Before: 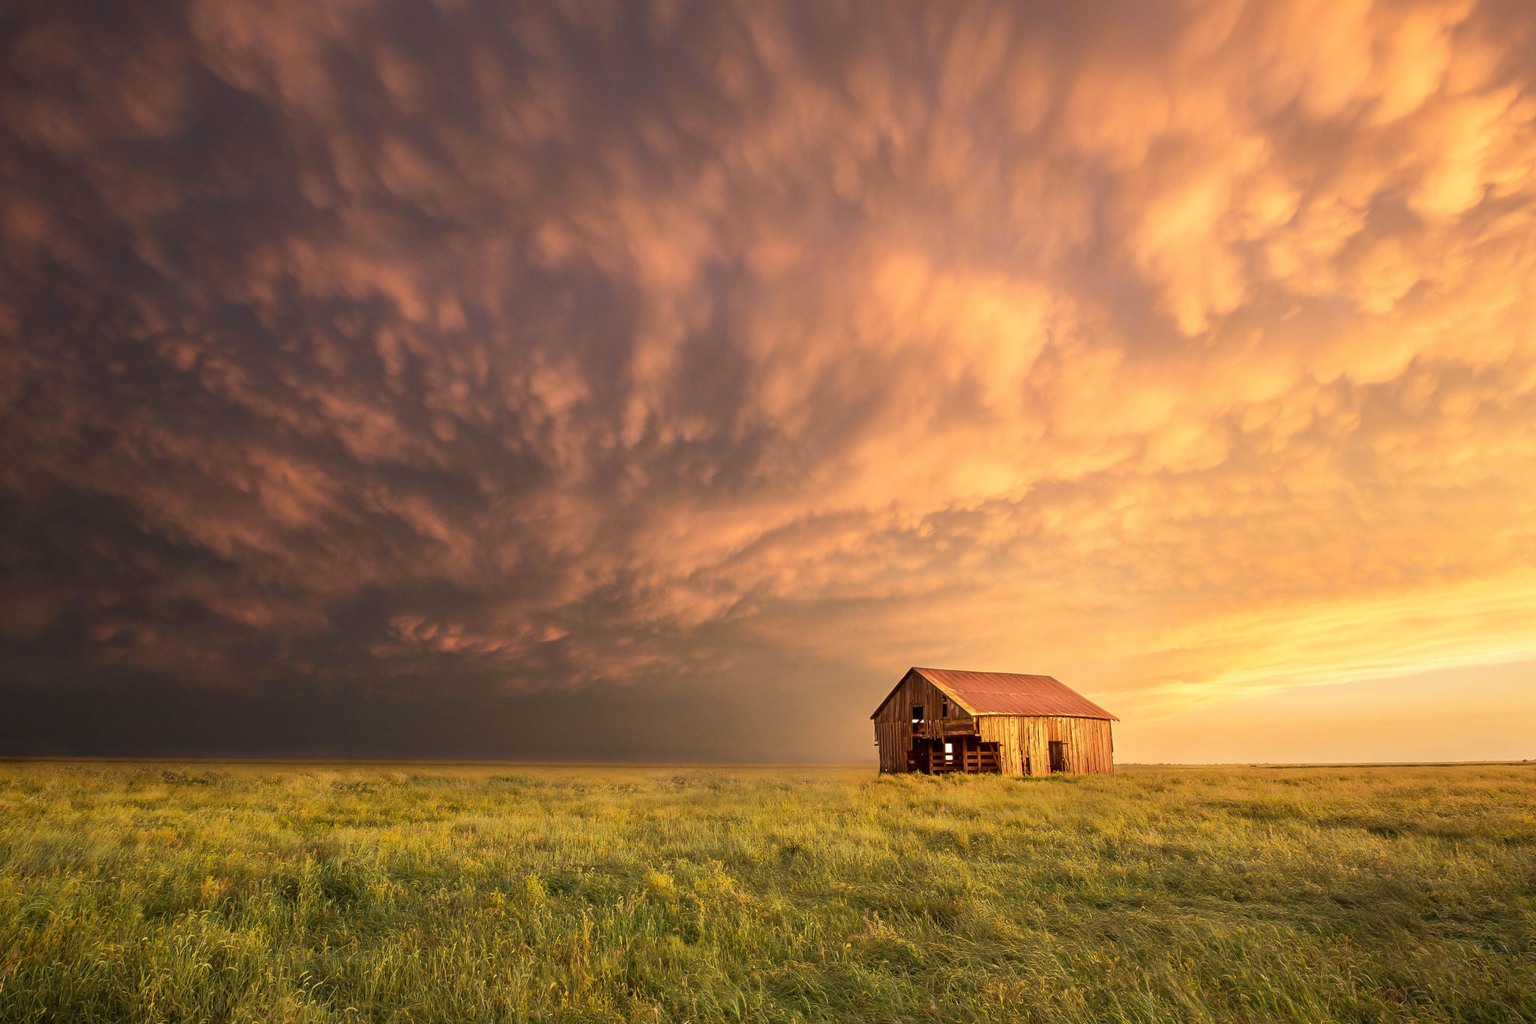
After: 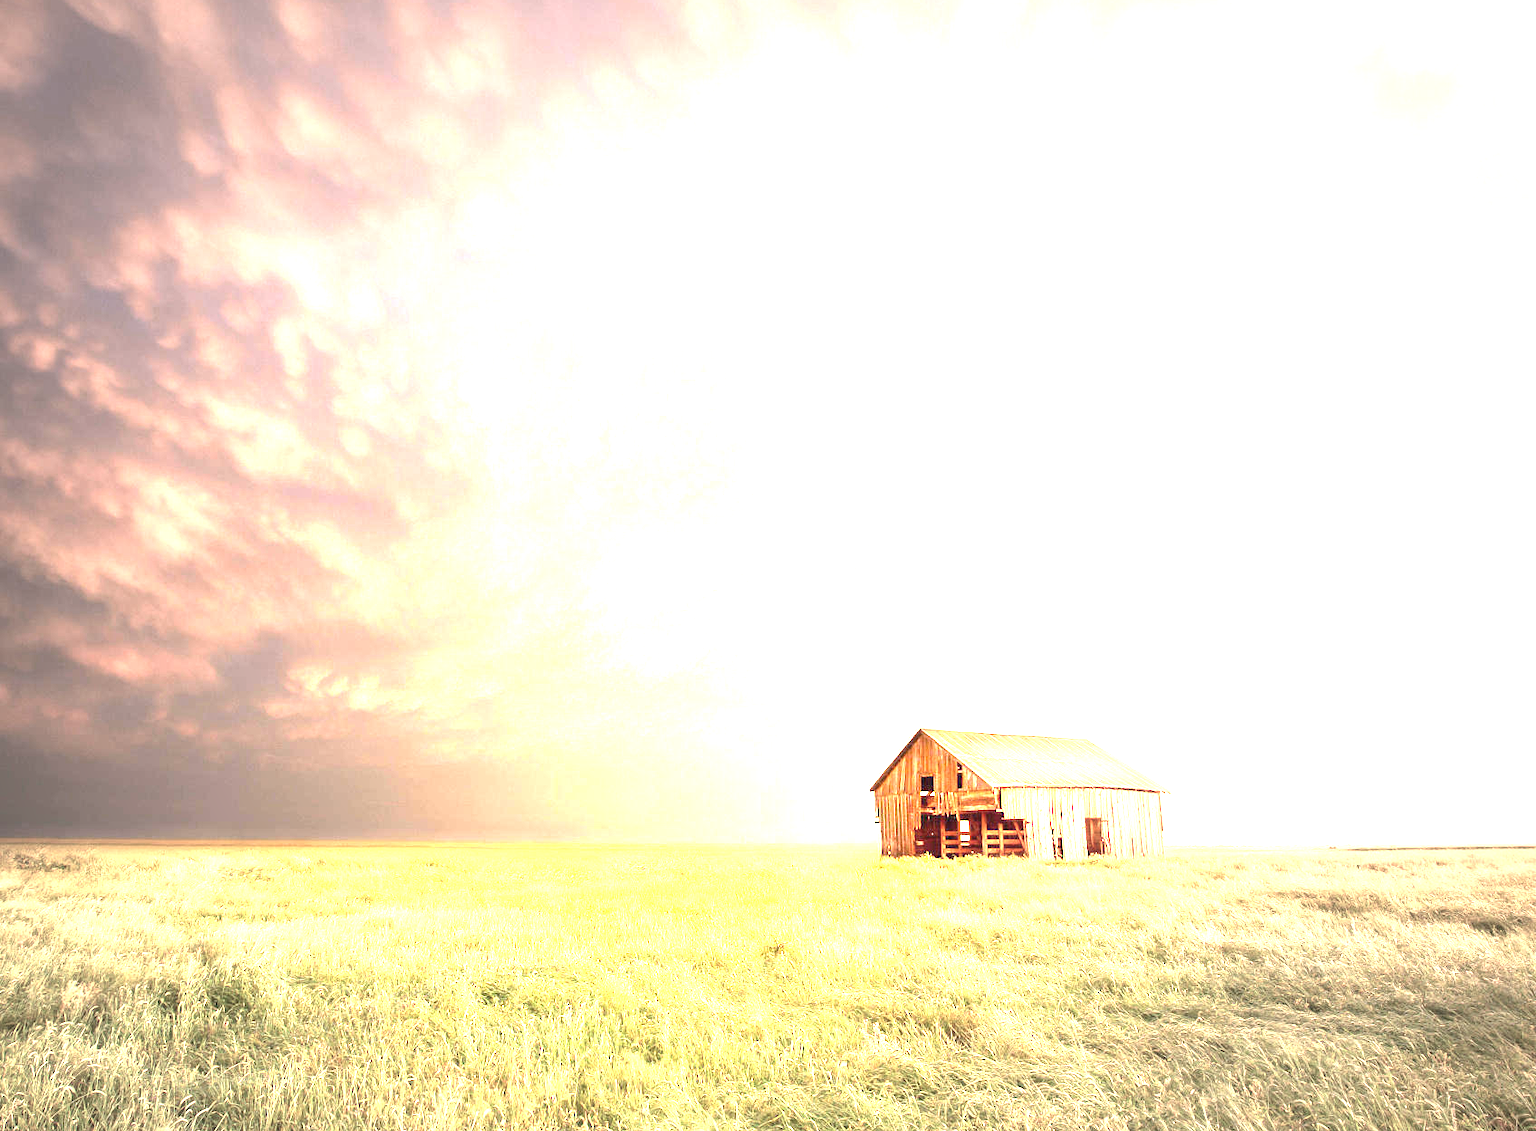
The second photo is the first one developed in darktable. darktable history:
exposure: black level correction 0, exposure 4 EV, compensate exposure bias true, compensate highlight preservation false
contrast brightness saturation: contrast -0.11
crop: left 9.807%, top 6.259%, right 7.334%, bottom 2.177%
vignetting: fall-off start 33.76%, fall-off radius 64.94%, brightness -0.575, center (-0.12, -0.002), width/height ratio 0.959
